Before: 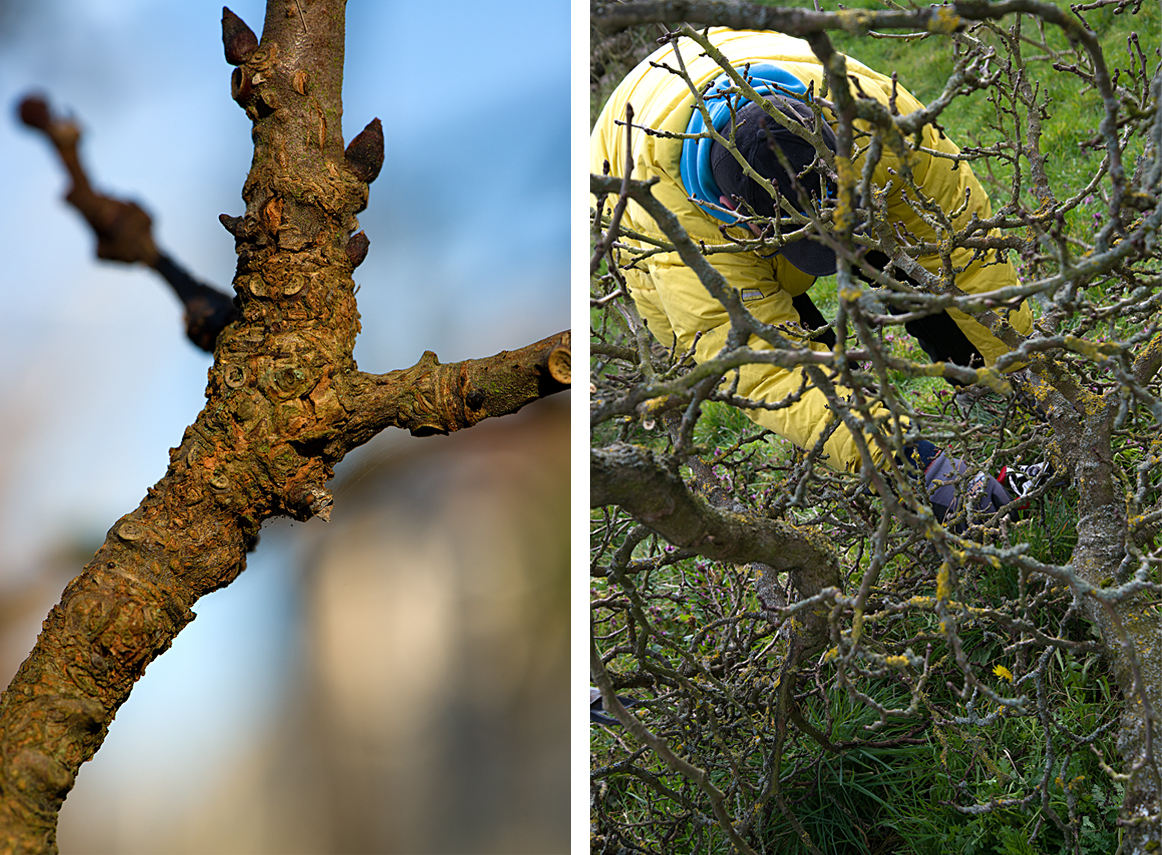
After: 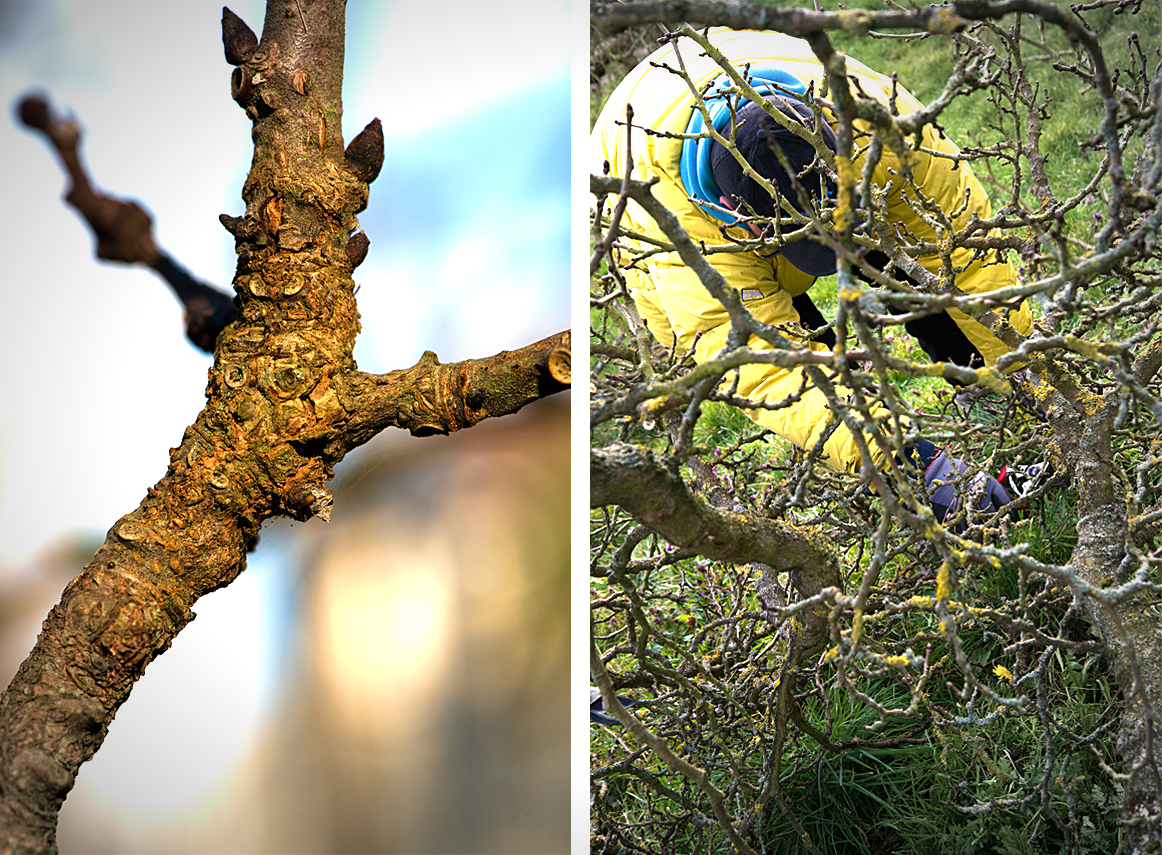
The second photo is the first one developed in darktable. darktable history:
exposure: black level correction 0, exposure 0.892 EV, compensate highlight preservation false
velvia: on, module defaults
color balance rgb: highlights gain › chroma 1.676%, highlights gain › hue 57.16°, perceptual saturation grading › global saturation 0.124%, contrast 14.609%
vignetting: automatic ratio true
